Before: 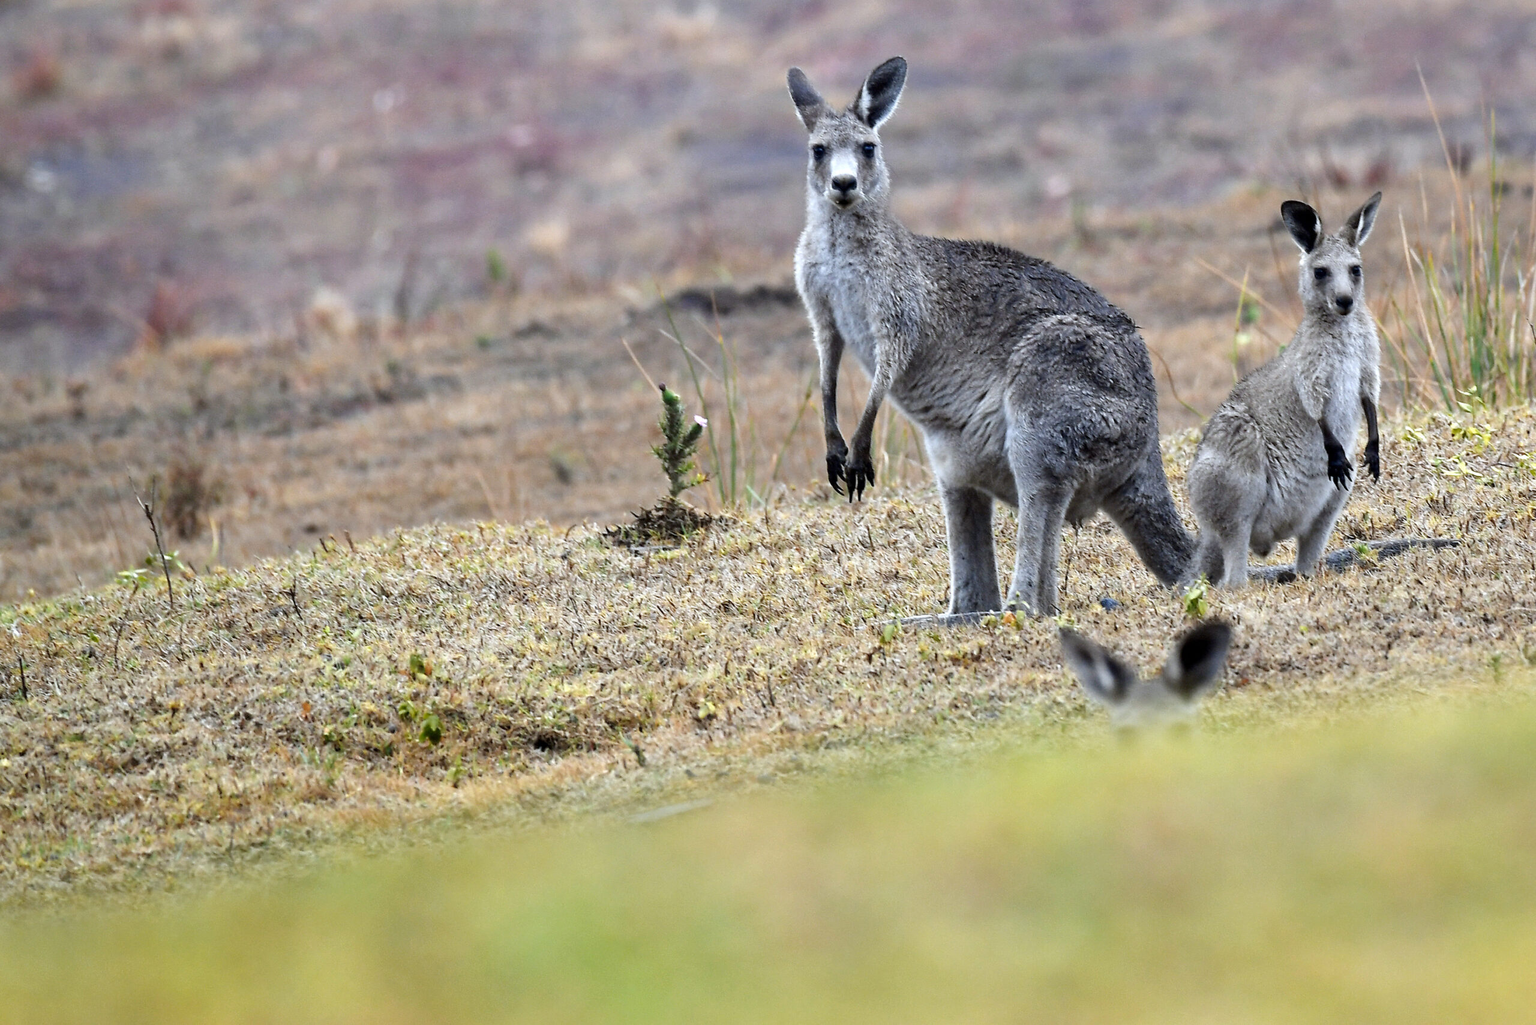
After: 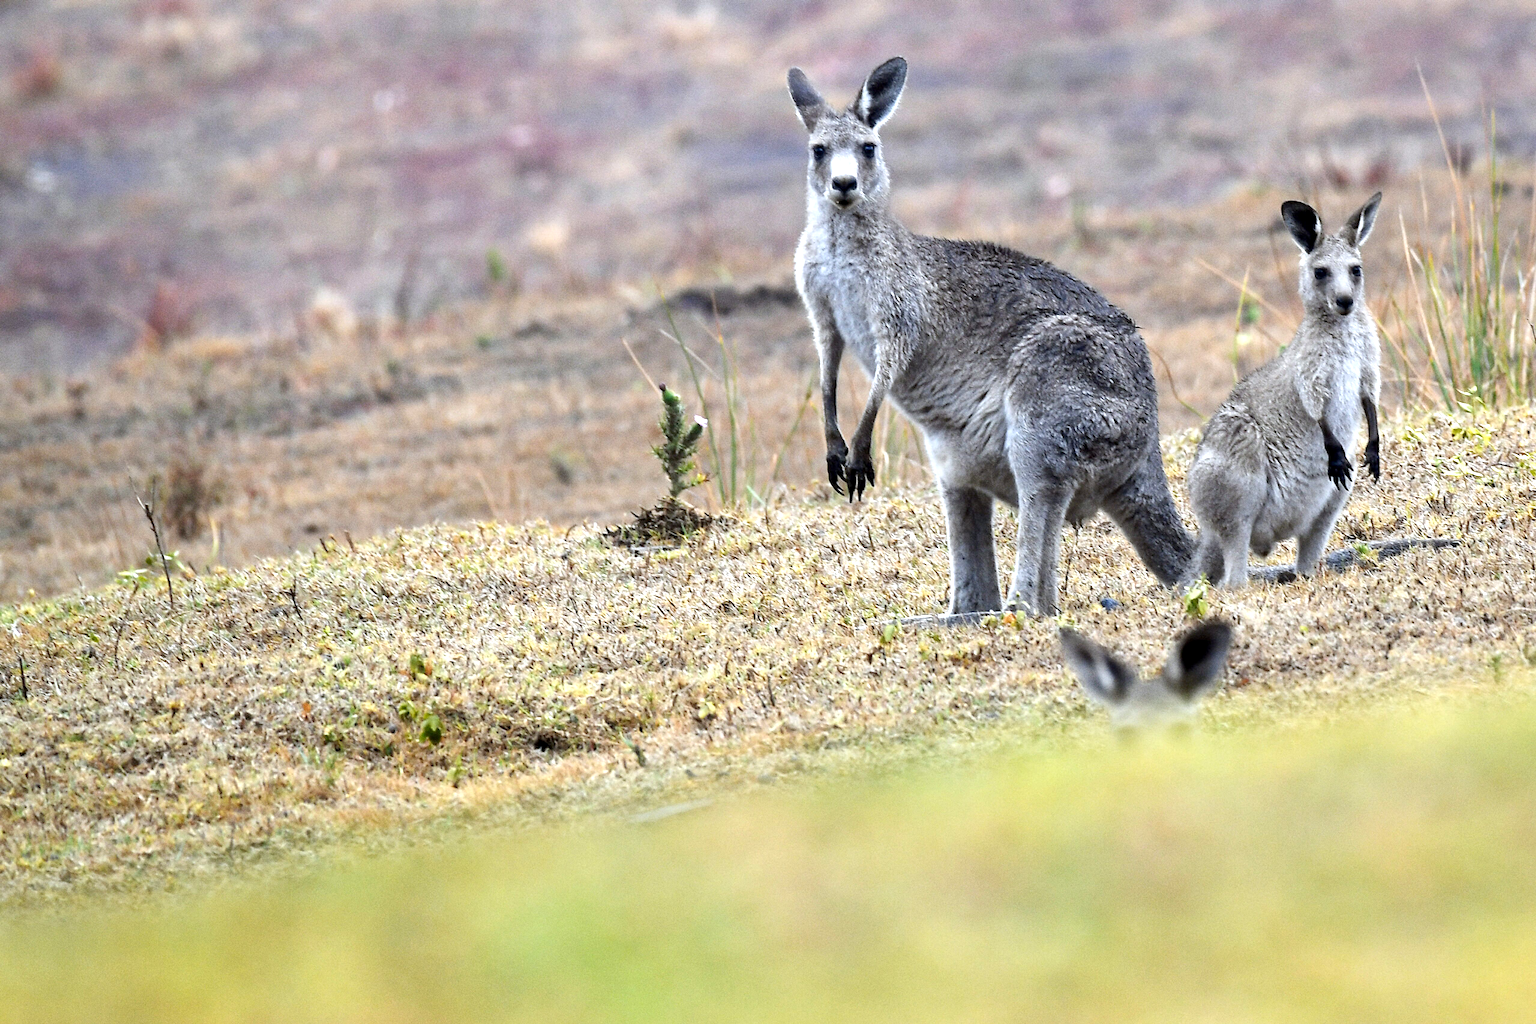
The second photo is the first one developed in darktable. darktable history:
grain: coarseness 0.09 ISO
exposure: black level correction 0.001, exposure 0.5 EV, compensate exposure bias true, compensate highlight preservation false
